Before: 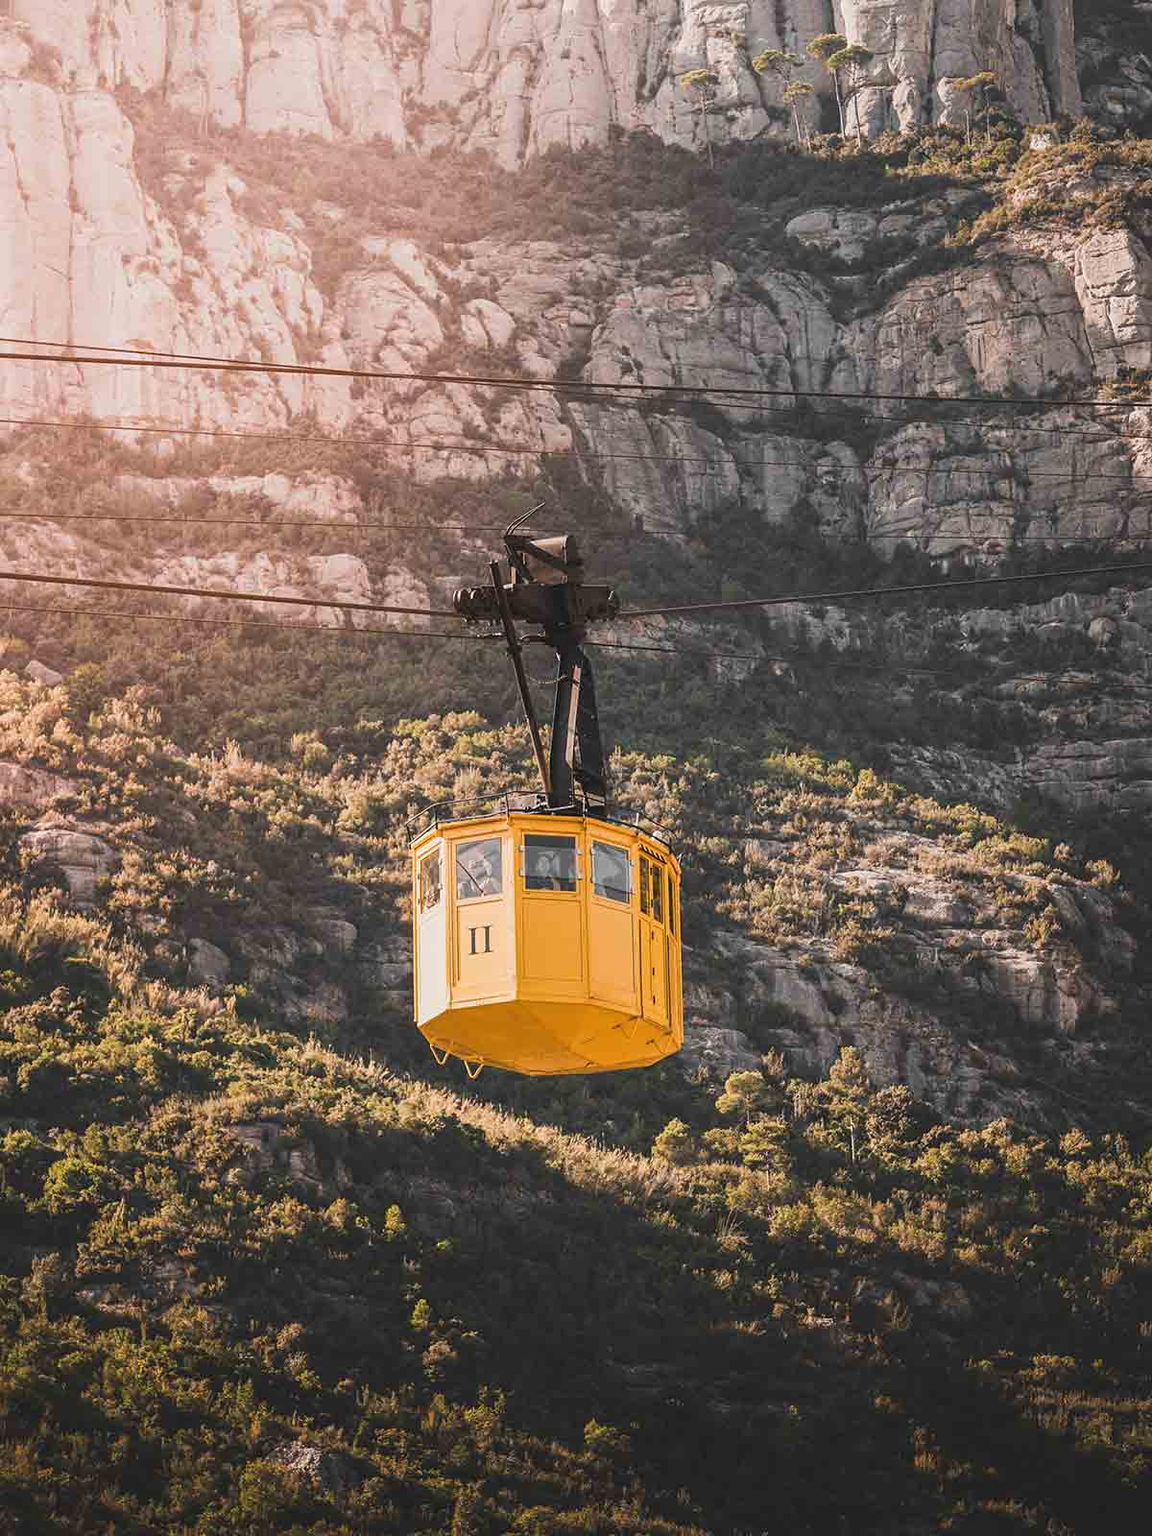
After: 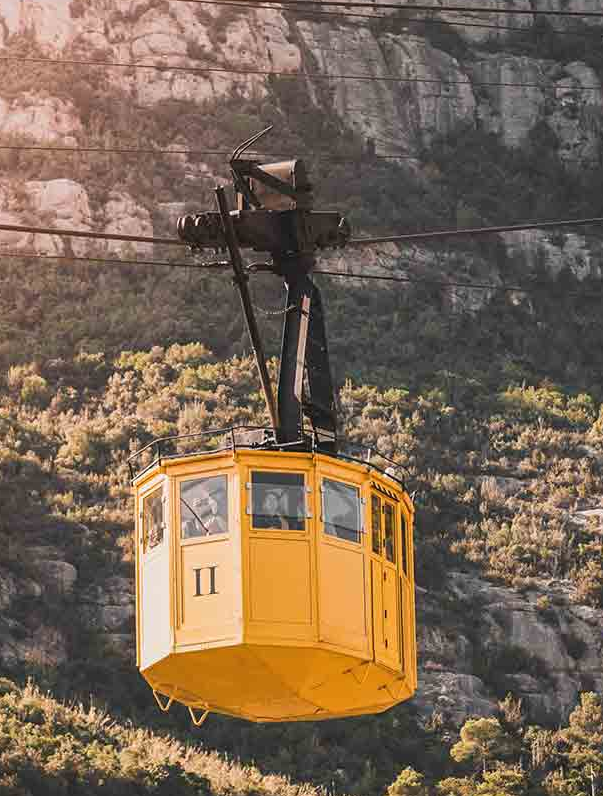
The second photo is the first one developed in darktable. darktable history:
crop: left 24.631%, top 24.885%, right 25.085%, bottom 25.313%
